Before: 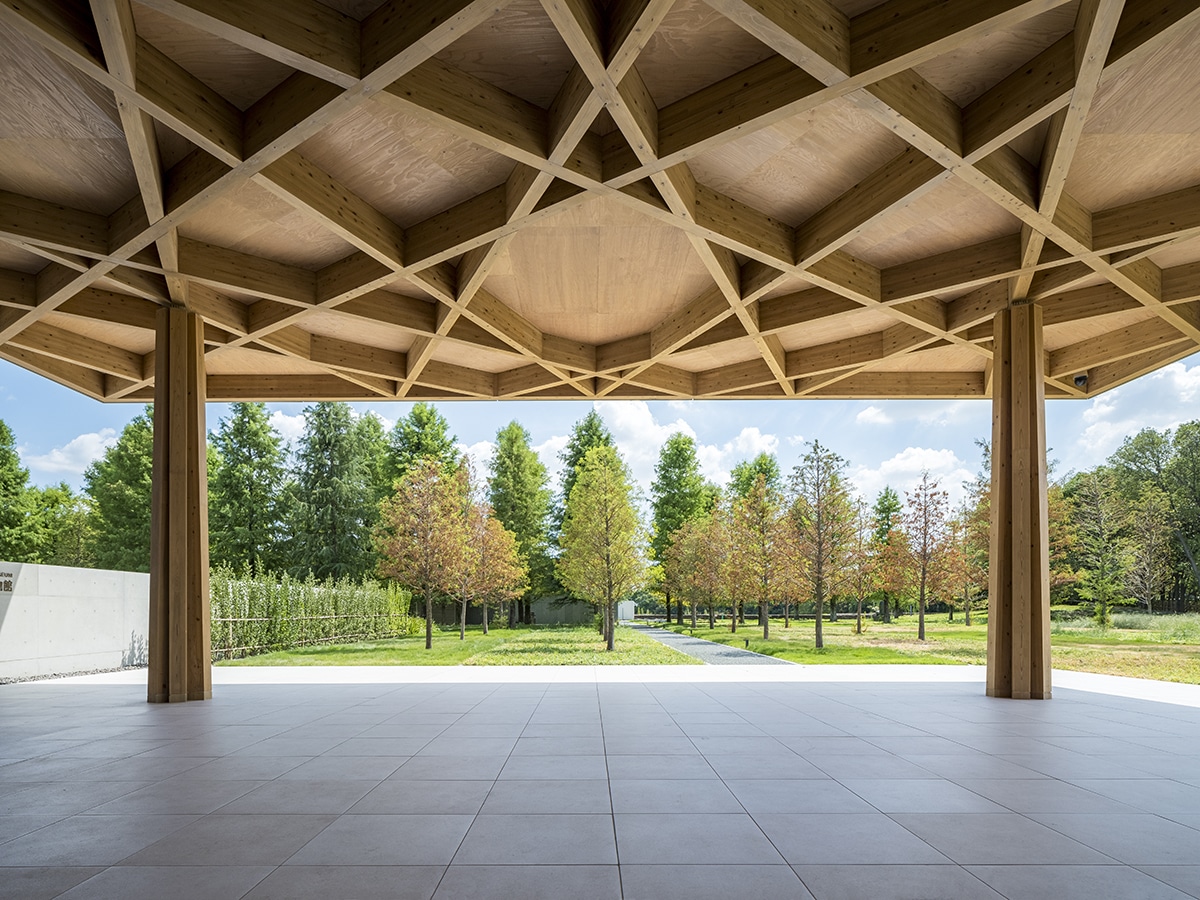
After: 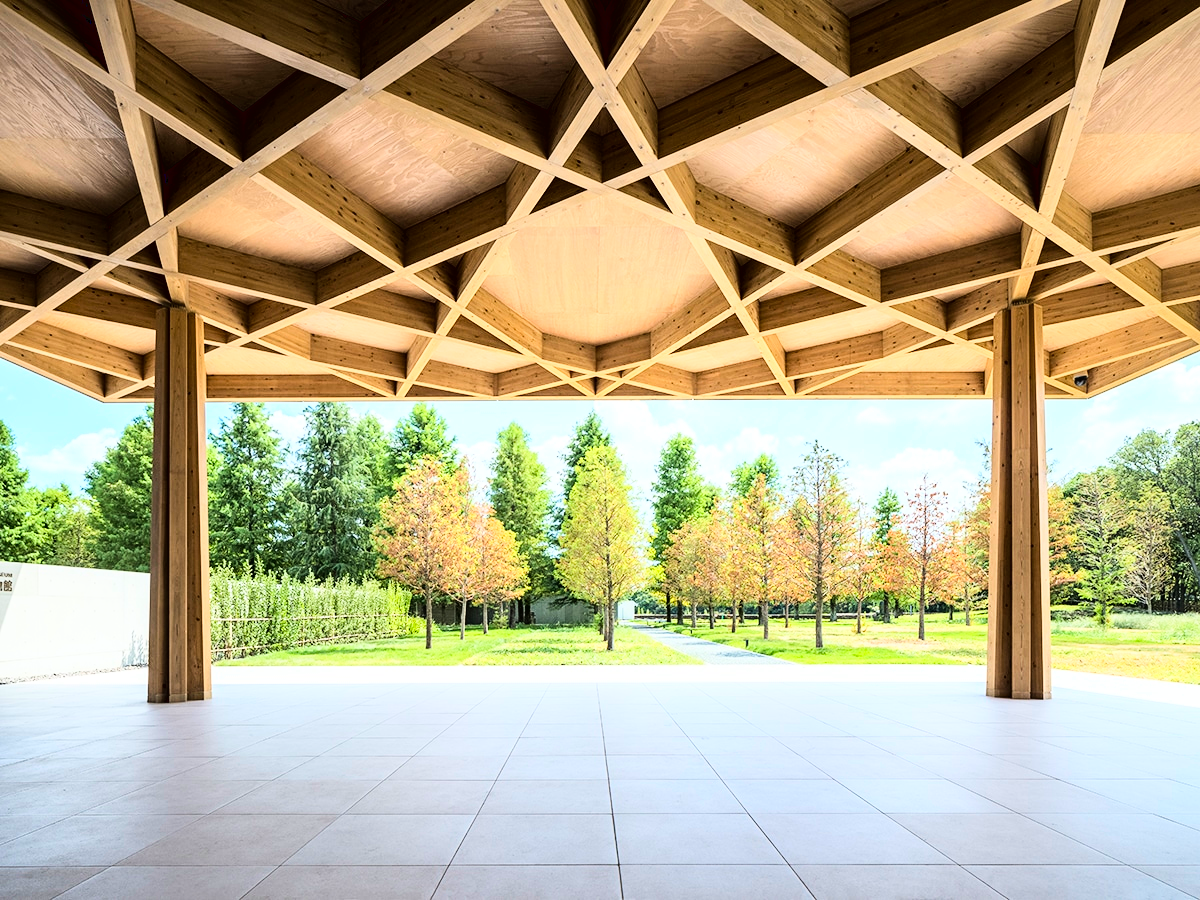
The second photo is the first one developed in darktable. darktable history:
base curve: curves: ch0 [(0, 0.003) (0.001, 0.002) (0.006, 0.004) (0.02, 0.022) (0.048, 0.086) (0.094, 0.234) (0.162, 0.431) (0.258, 0.629) (0.385, 0.8) (0.548, 0.918) (0.751, 0.988) (1, 1)]
exposure: exposure -0.054 EV, compensate exposure bias true, compensate highlight preservation false
